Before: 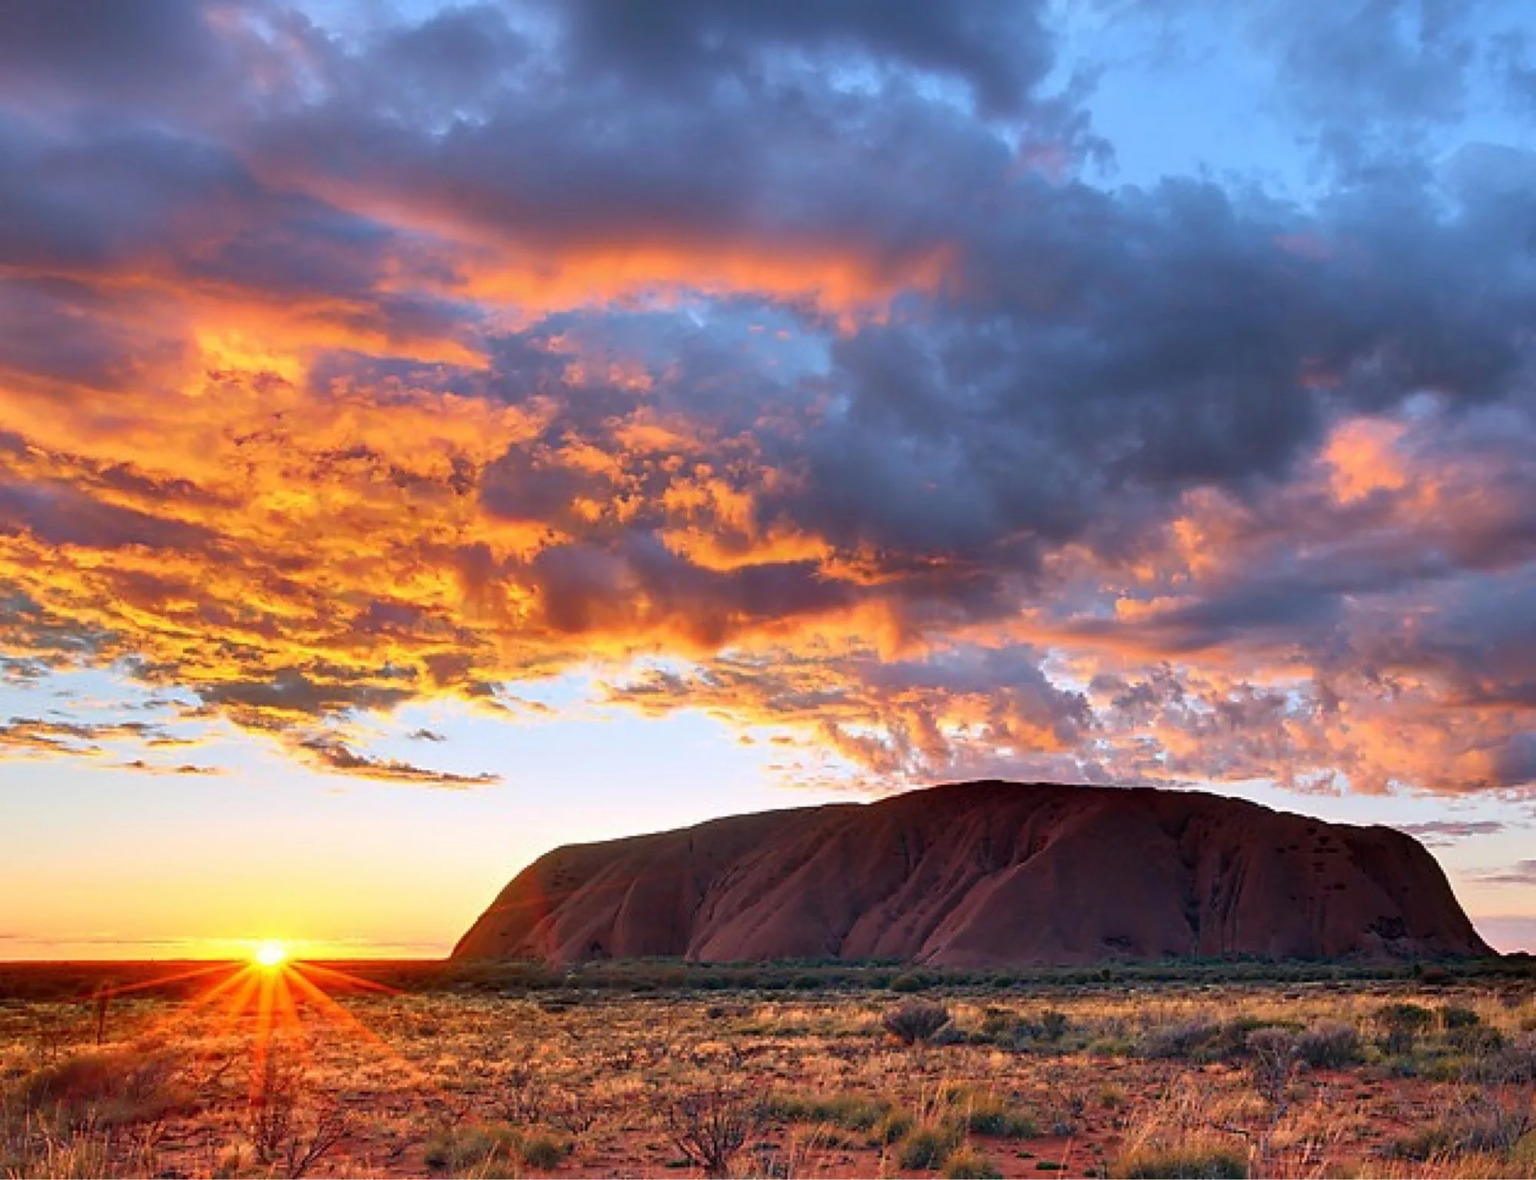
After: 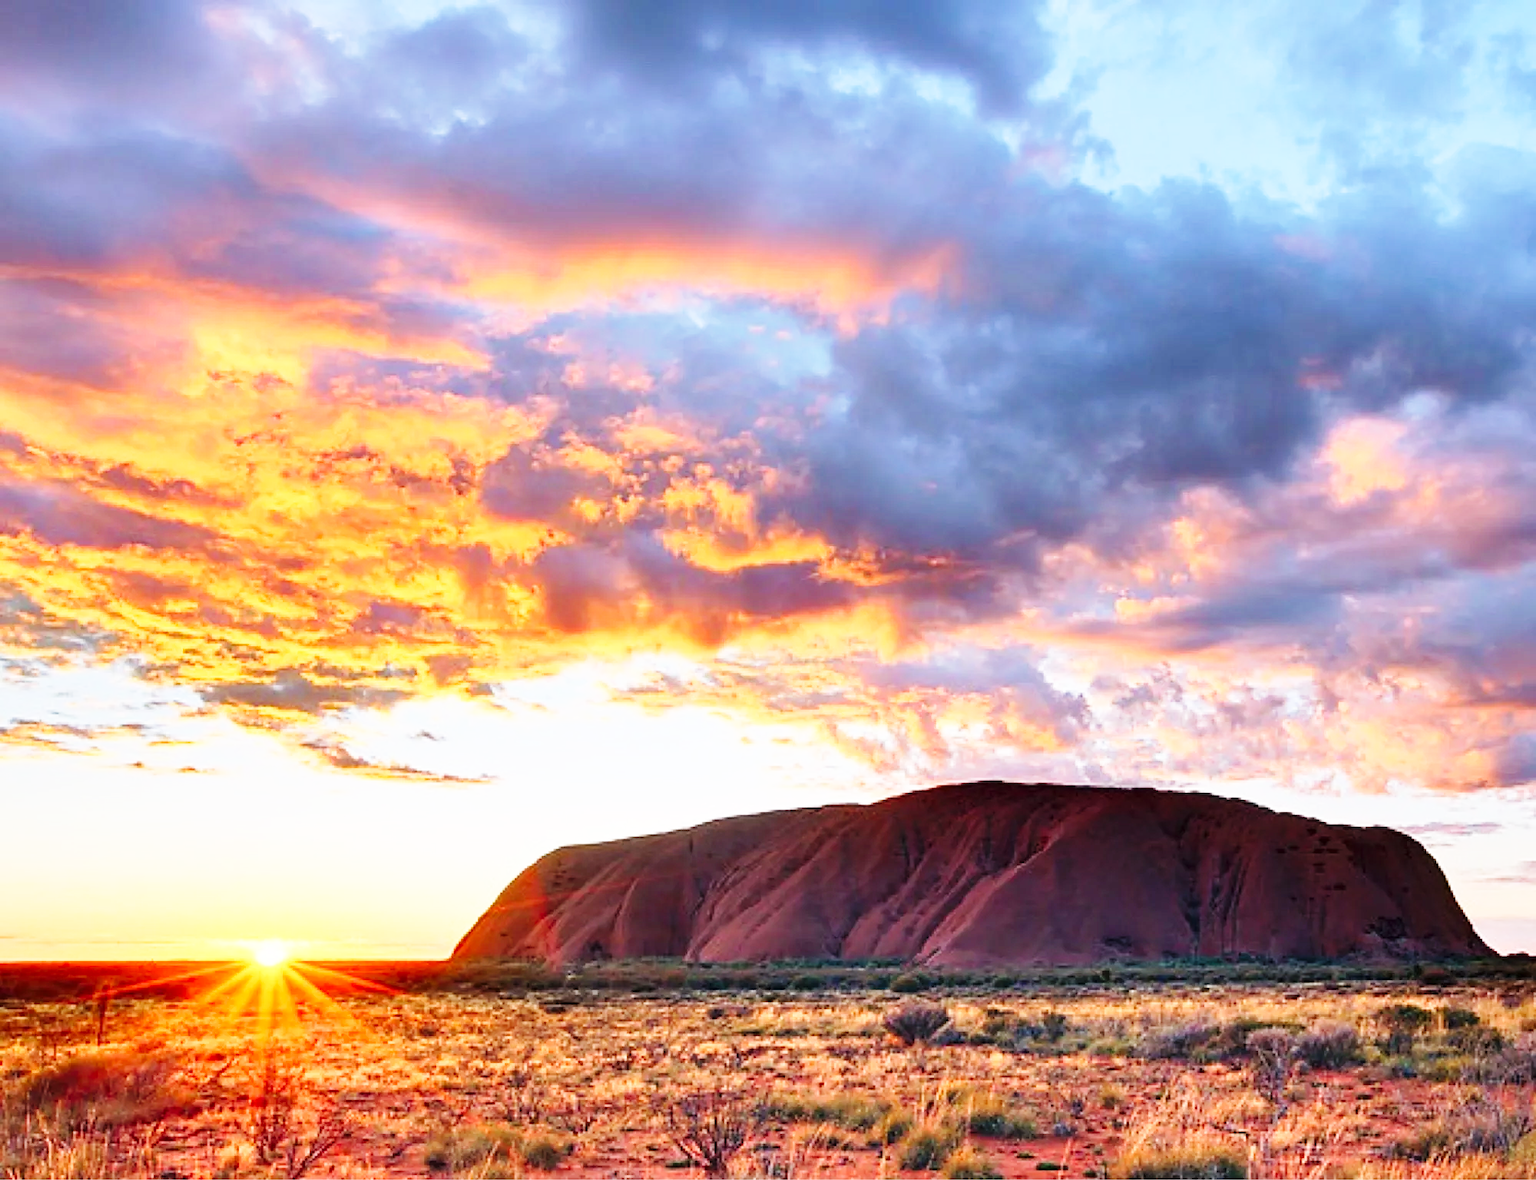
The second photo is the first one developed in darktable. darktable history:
tone equalizer: on, module defaults
base curve: curves: ch0 [(0, 0) (0.018, 0.026) (0.143, 0.37) (0.33, 0.731) (0.458, 0.853) (0.735, 0.965) (0.905, 0.986) (1, 1)], preserve colors none
